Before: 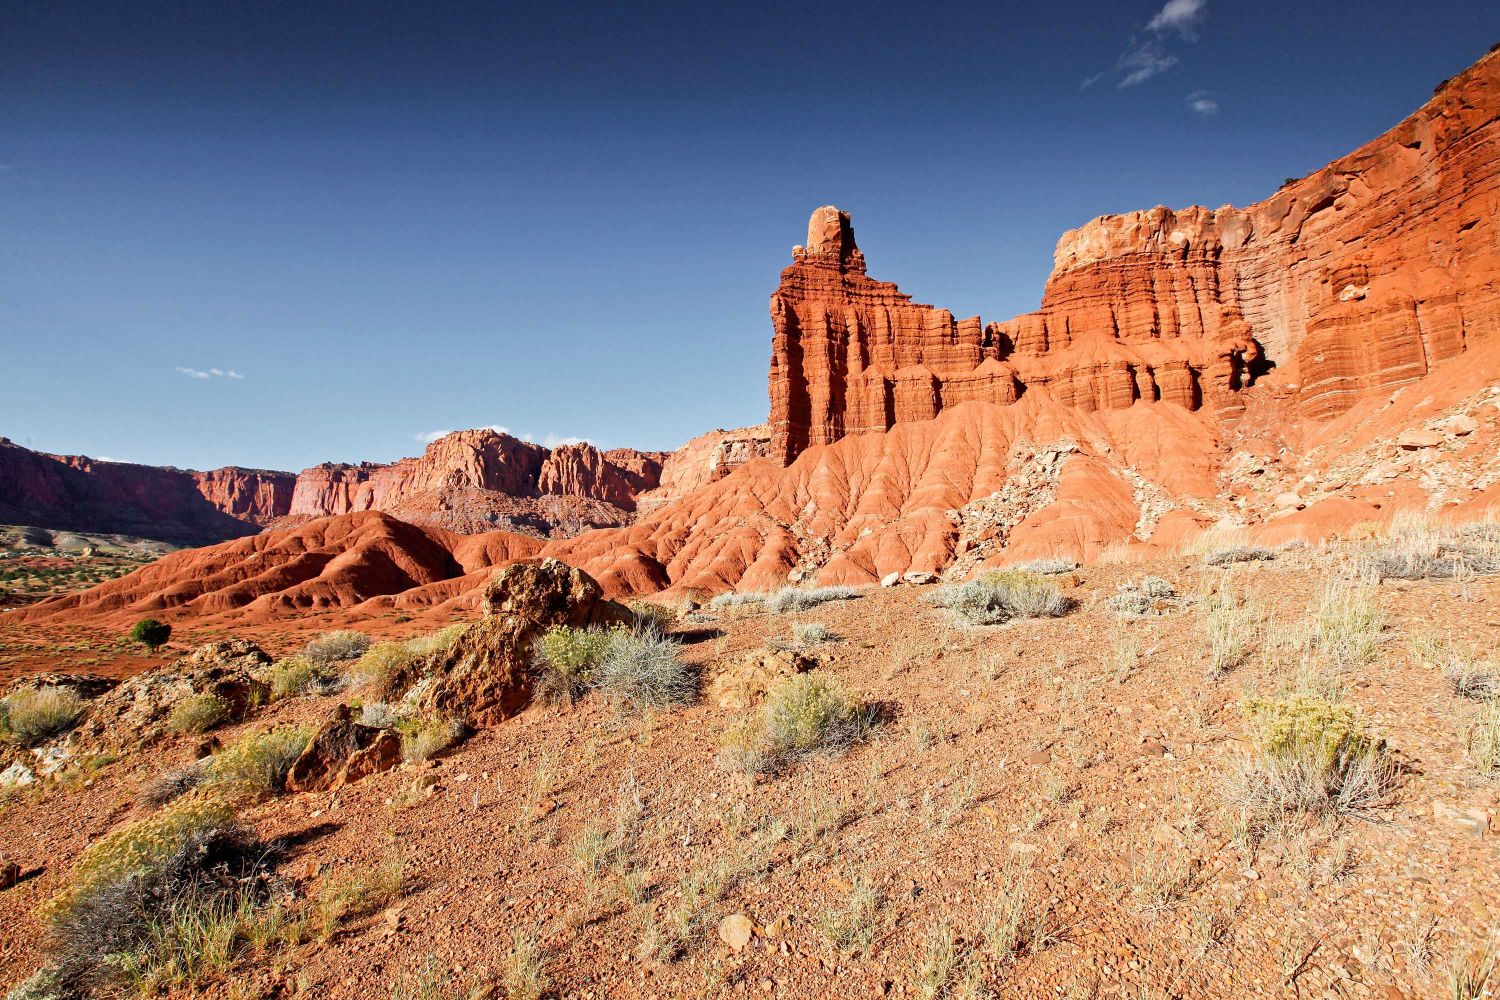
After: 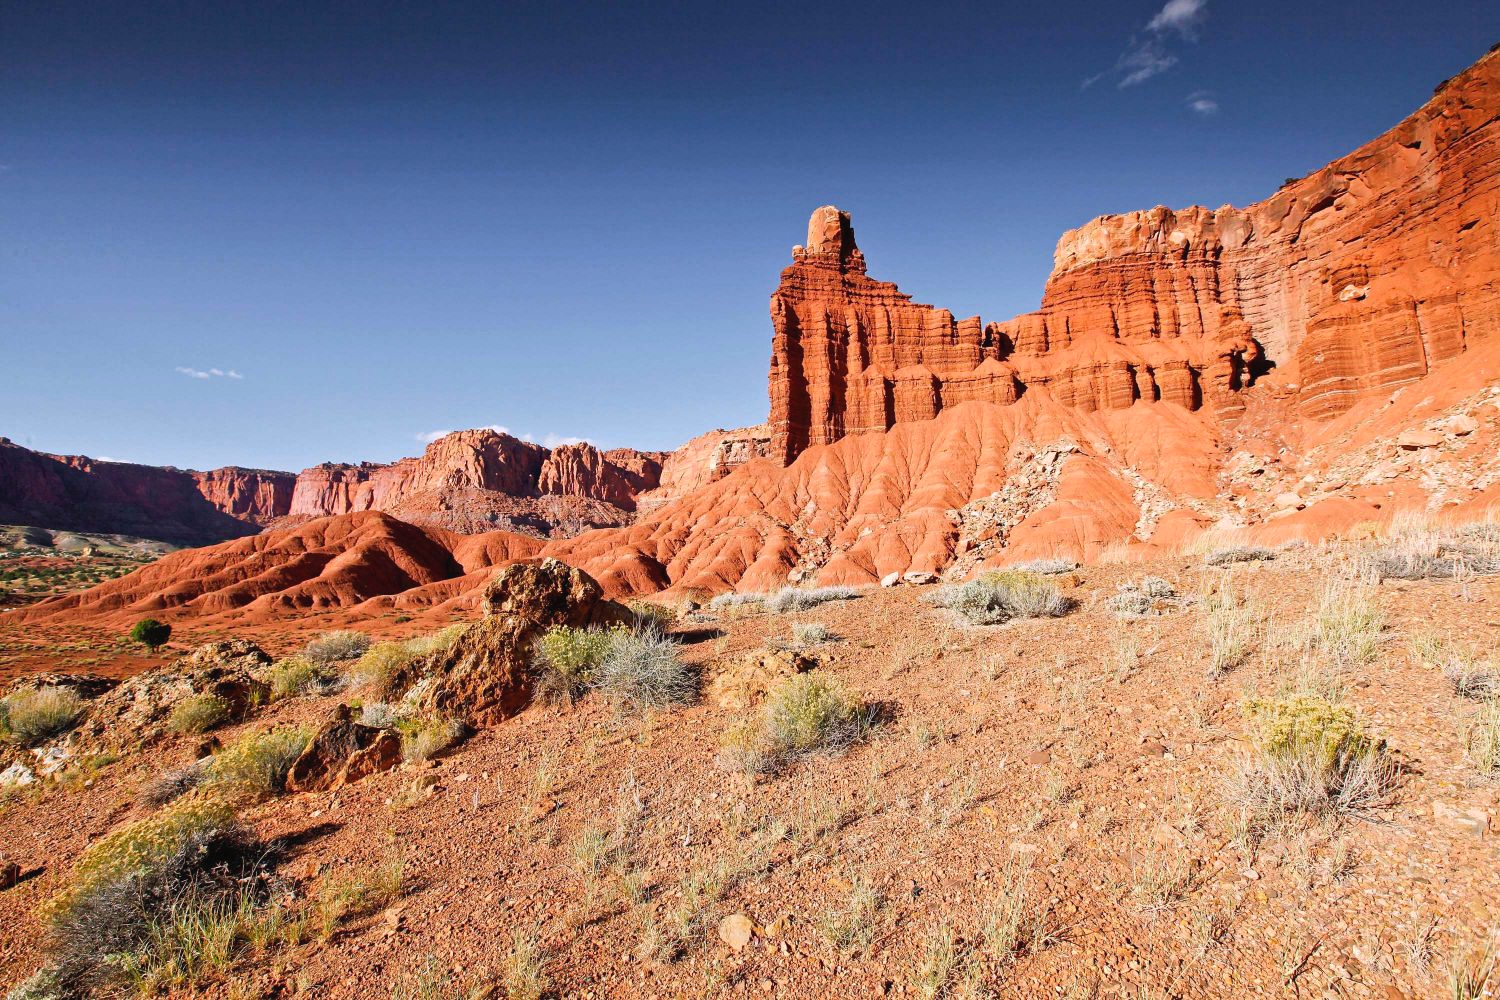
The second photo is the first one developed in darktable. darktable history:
color balance rgb: highlights gain › chroma 2.031%, highlights gain › hue 291.73°, global offset › luminance 0.272%, perceptual saturation grading › global saturation -0.039%, global vibrance 20%
